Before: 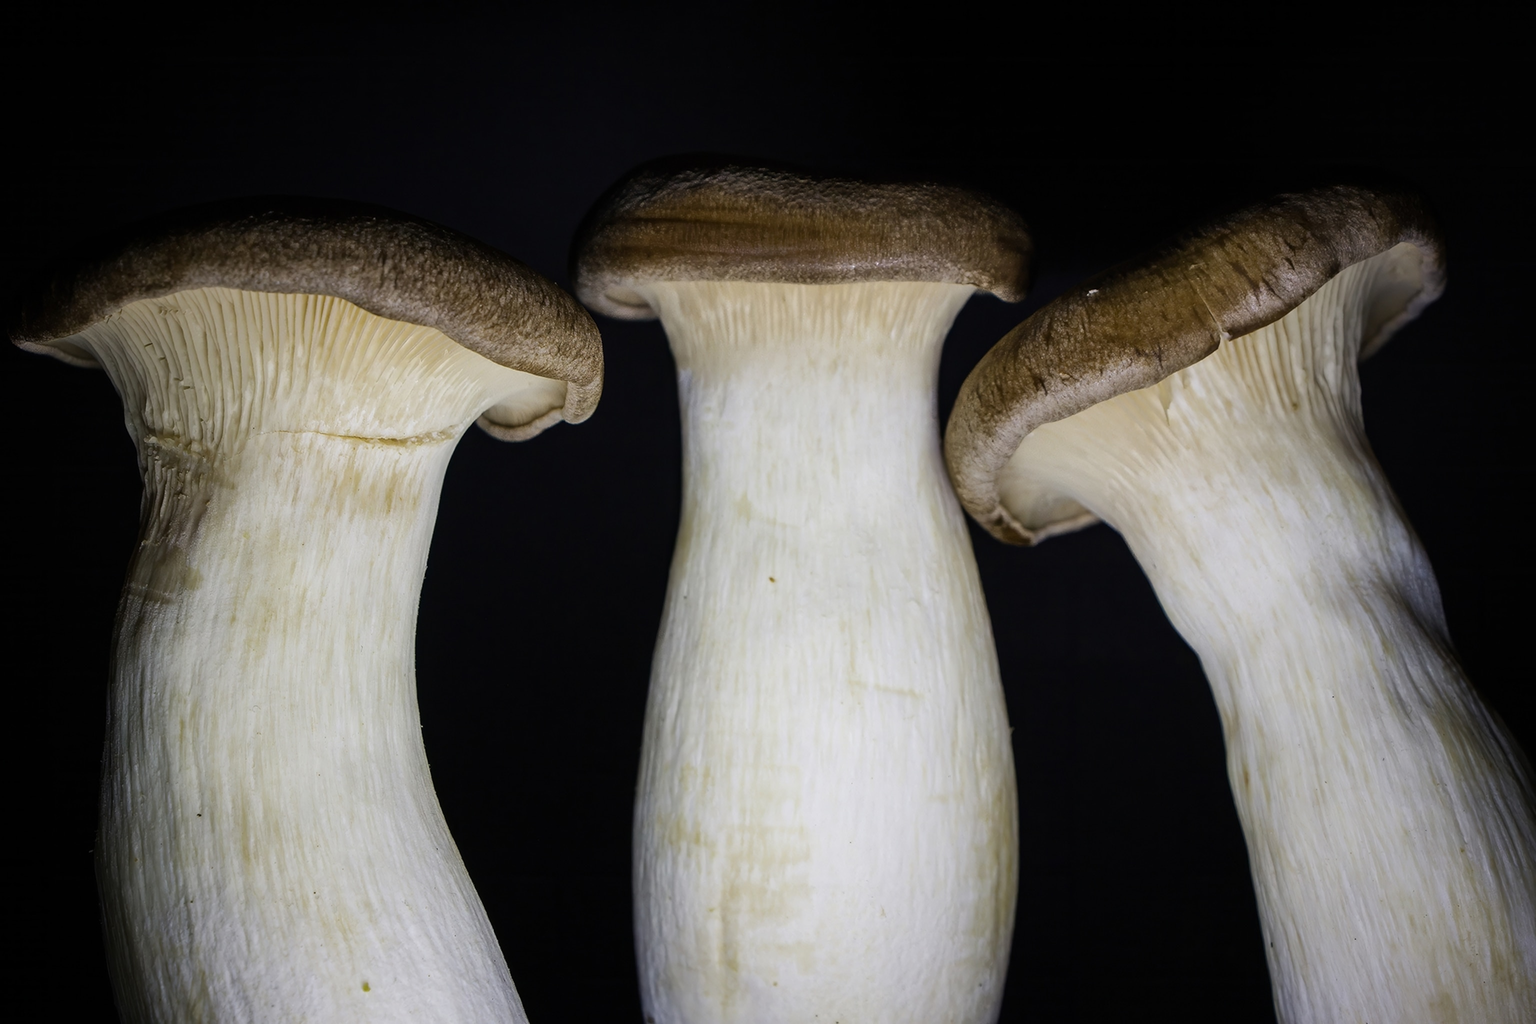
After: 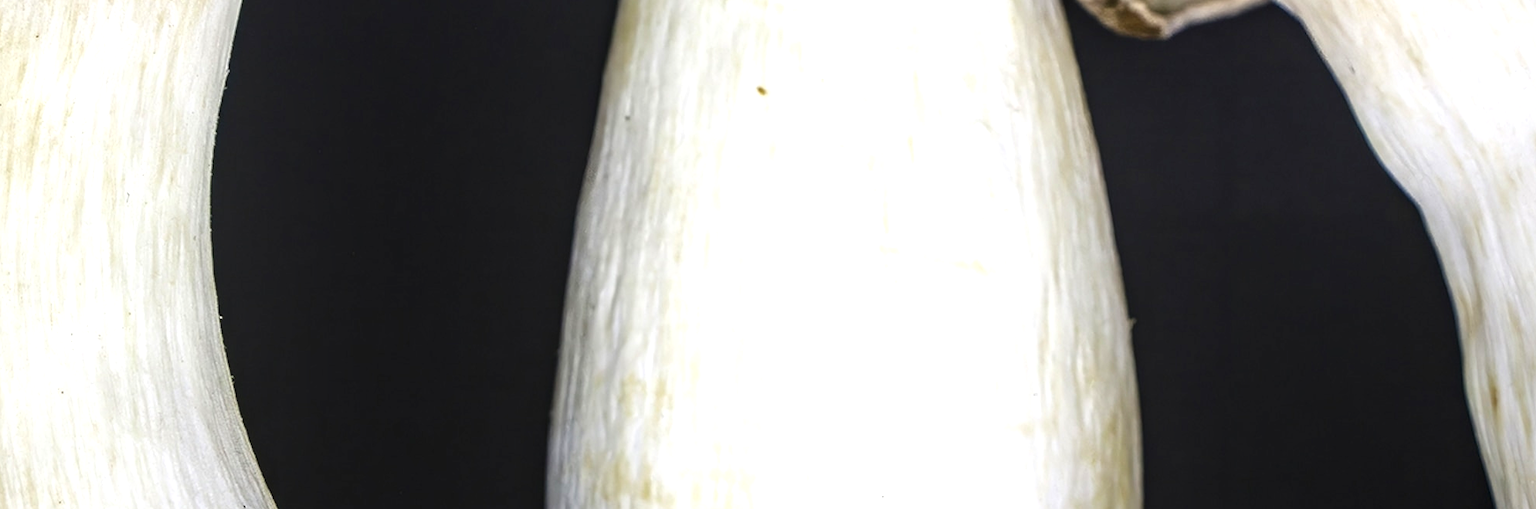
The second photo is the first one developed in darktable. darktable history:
local contrast: on, module defaults
crop: left 18.171%, top 50.909%, right 17.07%, bottom 16.789%
tone equalizer: on, module defaults
exposure: exposure 1 EV, compensate exposure bias true, compensate highlight preservation false
